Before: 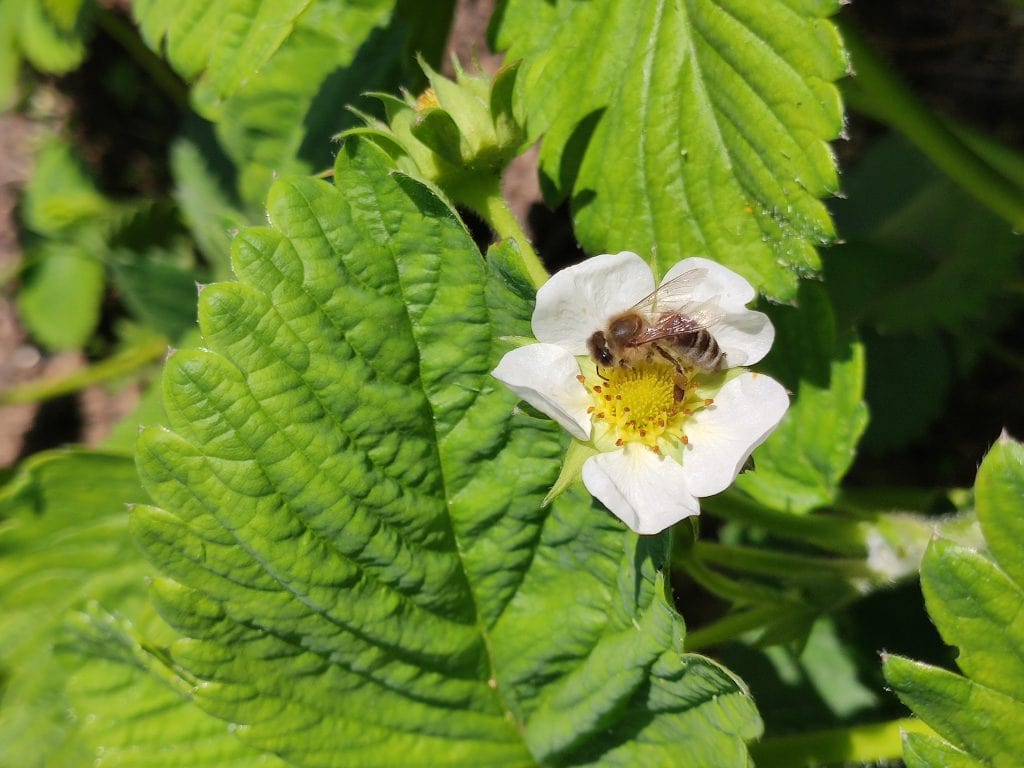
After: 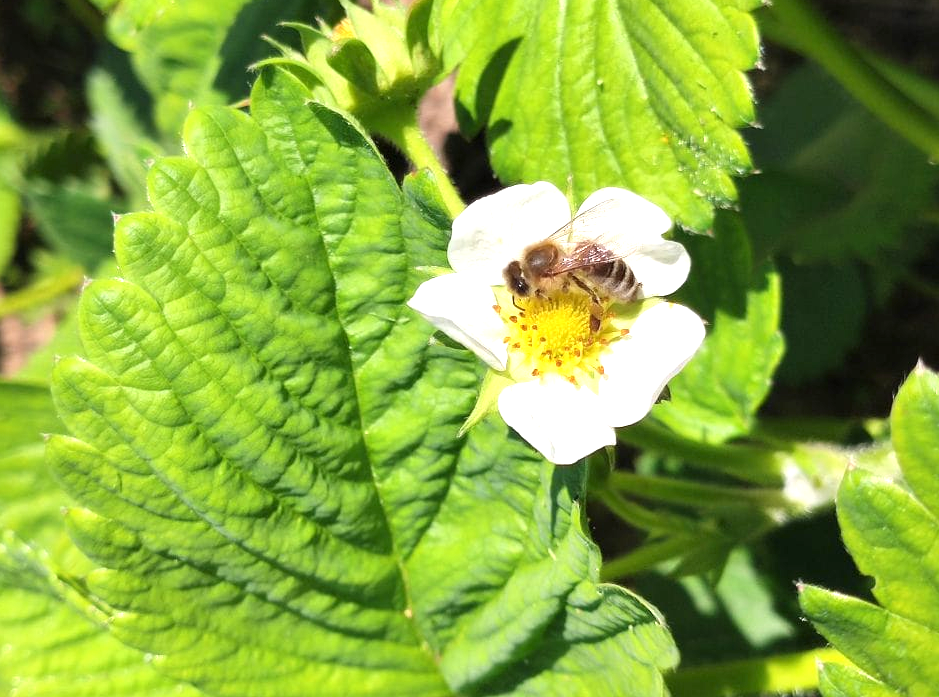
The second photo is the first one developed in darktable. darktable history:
exposure: exposure 0.95 EV, compensate exposure bias true, compensate highlight preservation false
crop and rotate: left 8.242%, top 9.131%
